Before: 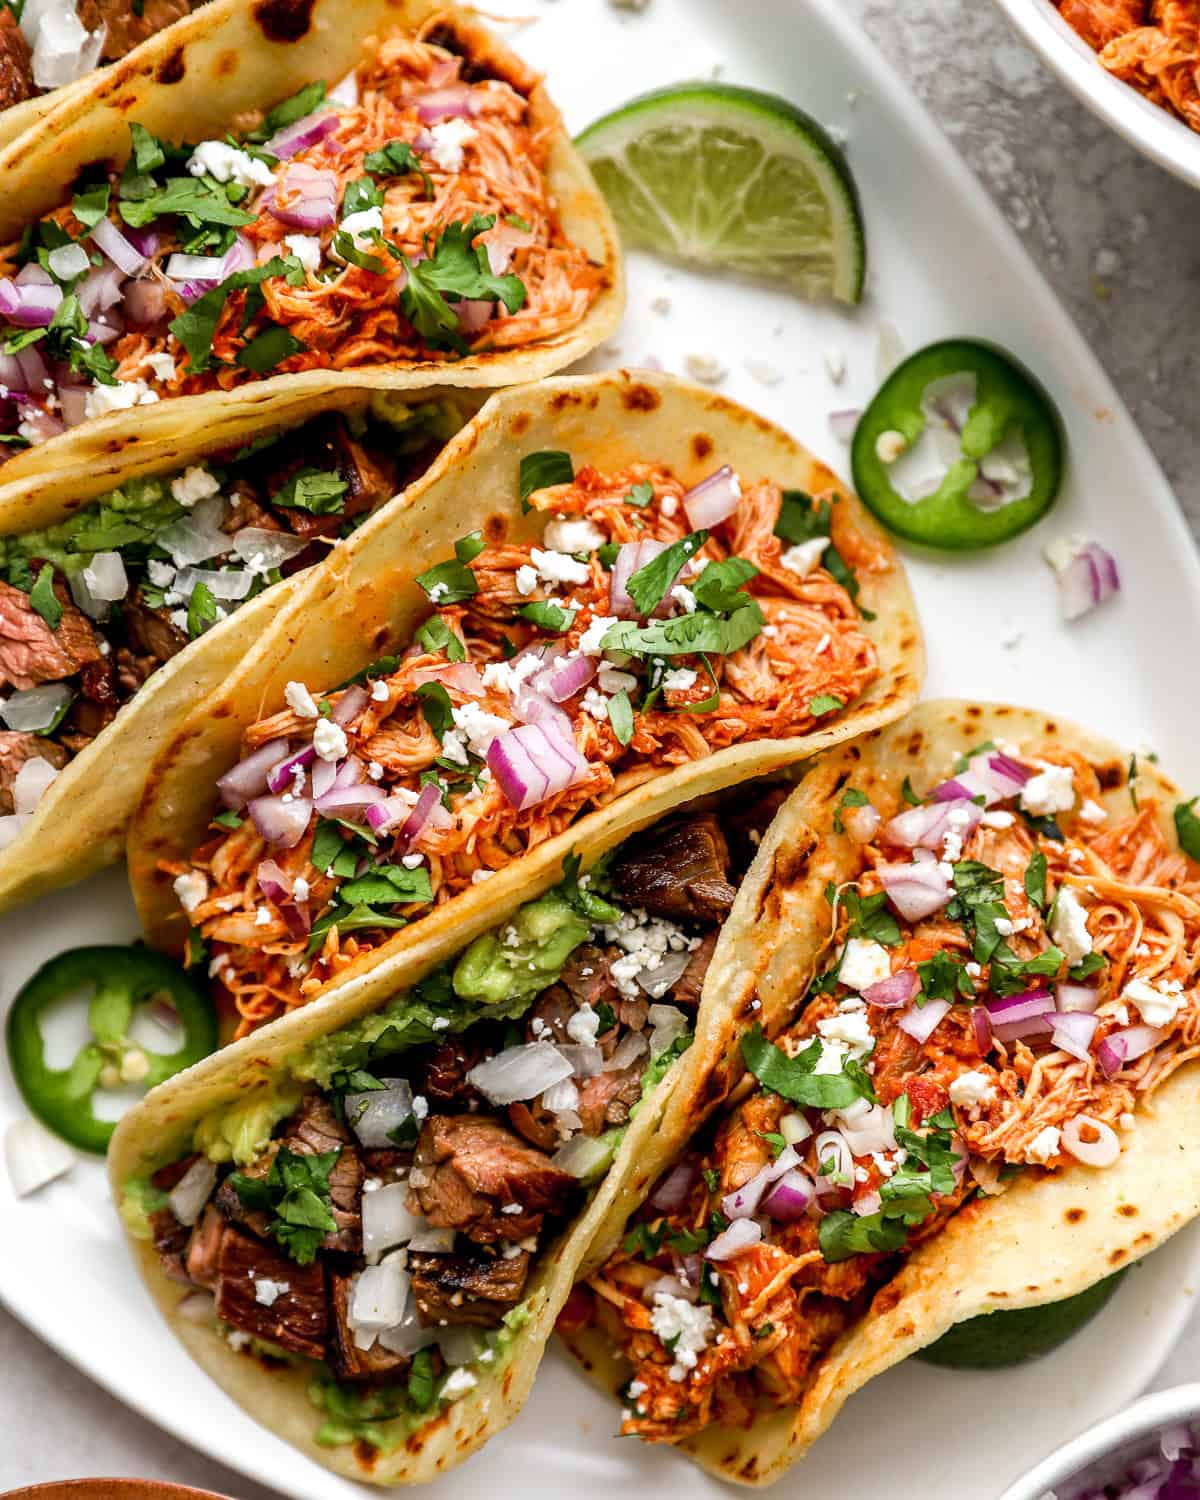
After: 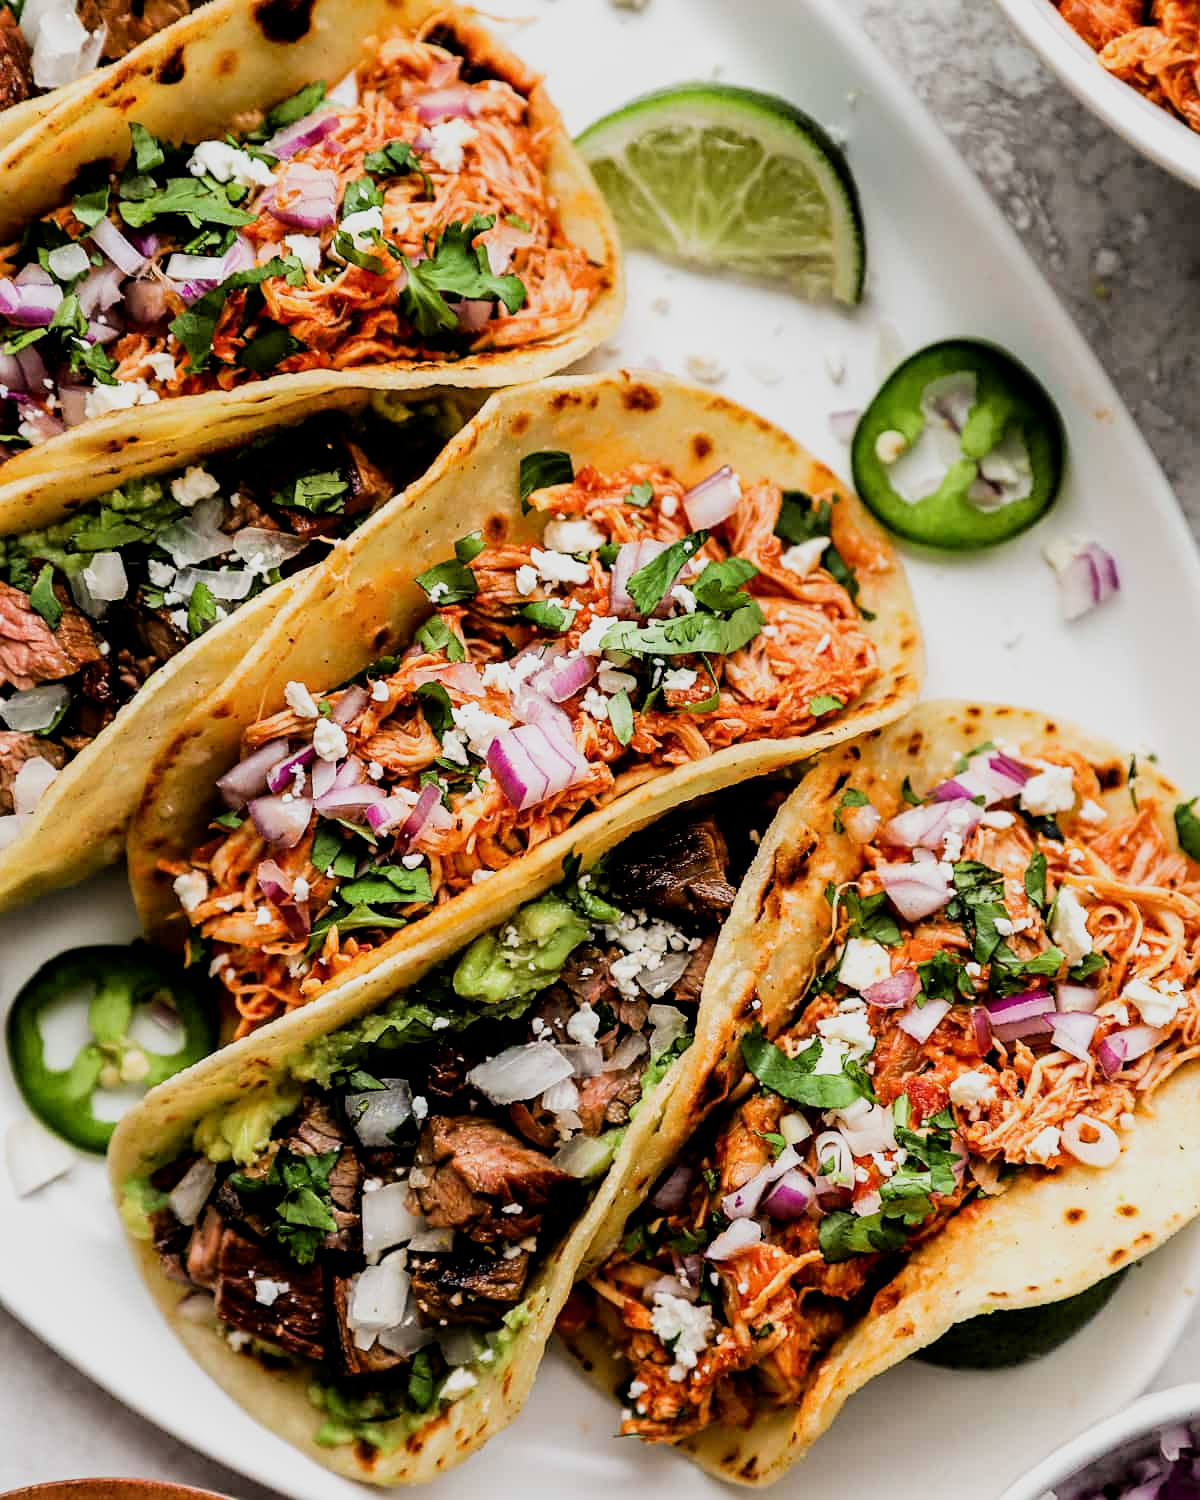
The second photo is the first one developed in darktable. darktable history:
filmic rgb: black relative exposure -5.11 EV, white relative exposure 3.95 EV, hardness 2.88, contrast 1.296, highlights saturation mix -31.41%
sharpen: amount 0.209
